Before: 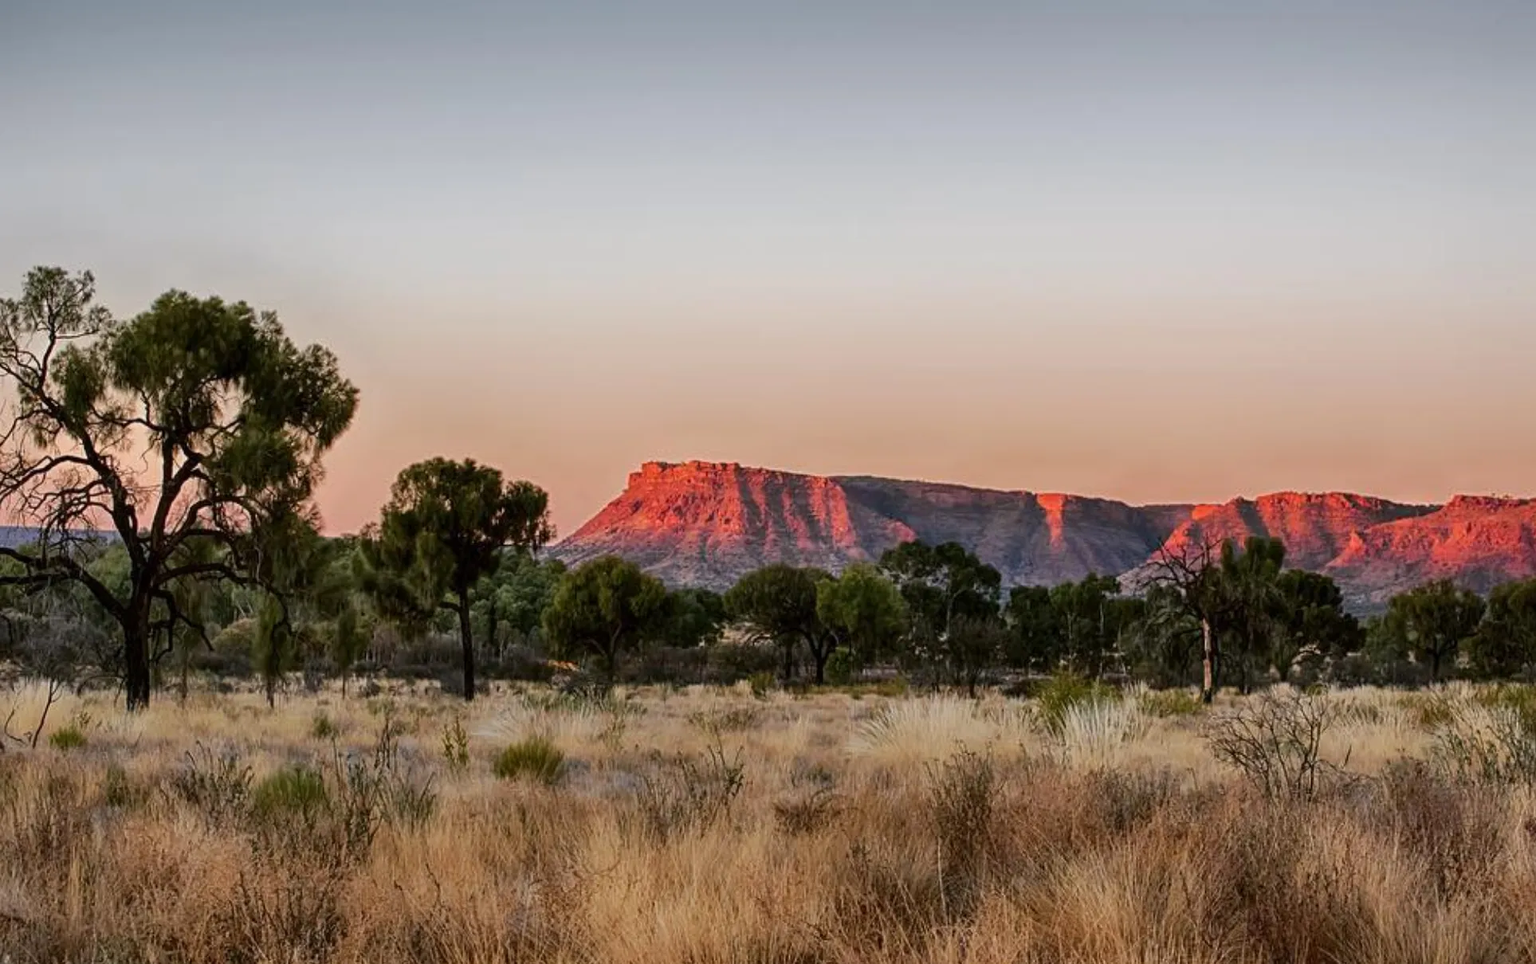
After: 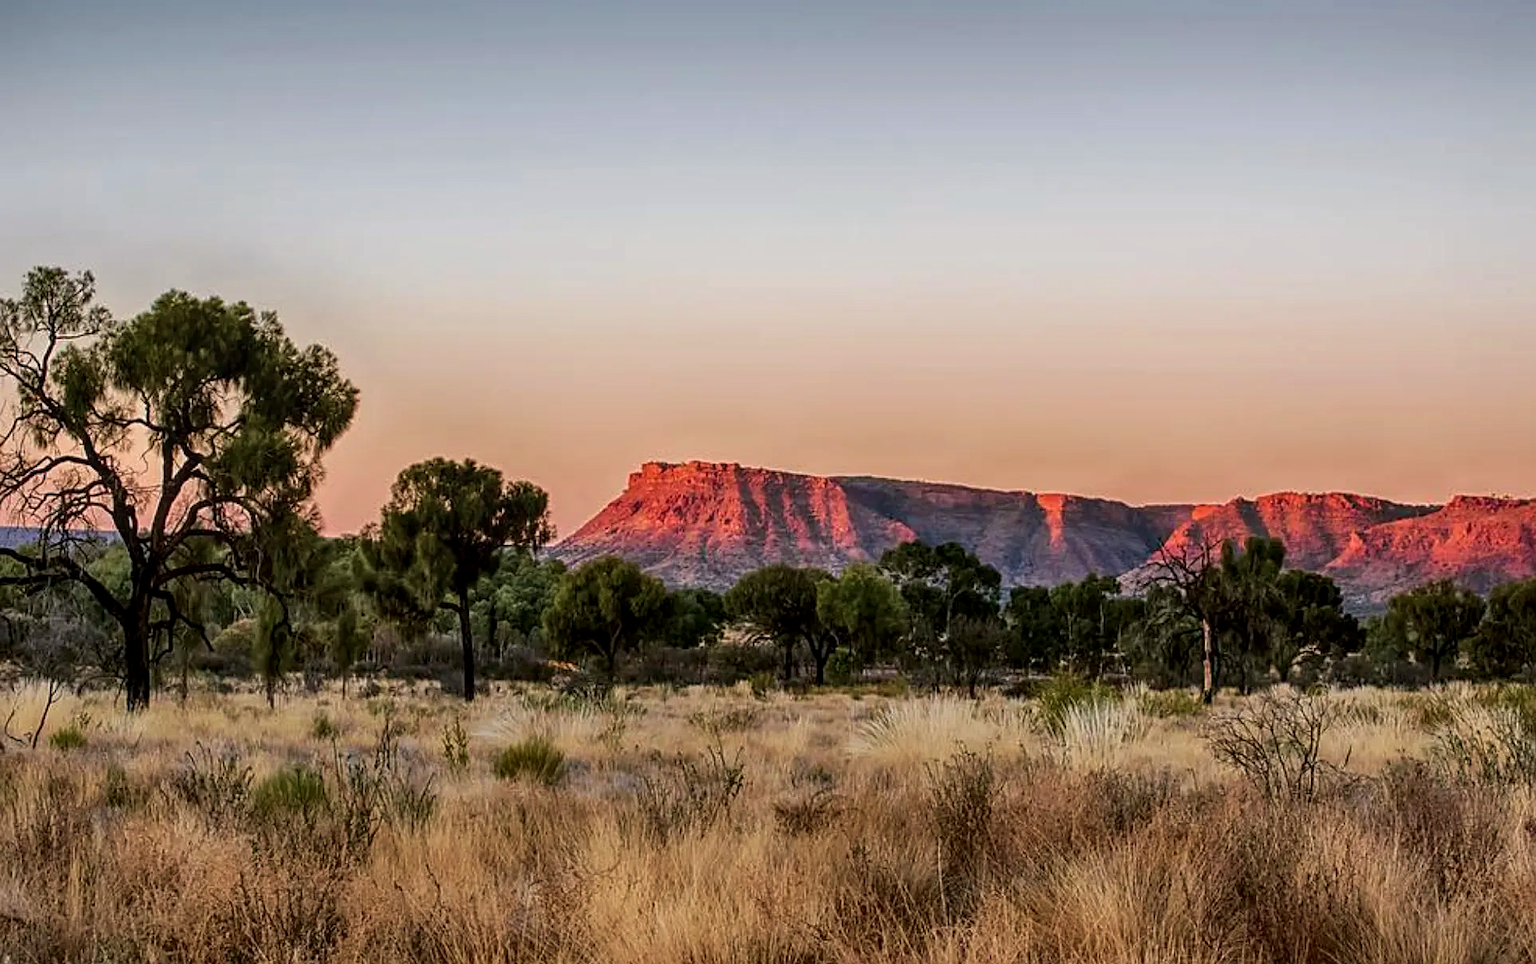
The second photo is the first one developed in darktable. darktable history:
local contrast: on, module defaults
sharpen: radius 1.864, amount 0.398, threshold 1.271
velvia: on, module defaults
tone equalizer: on, module defaults
